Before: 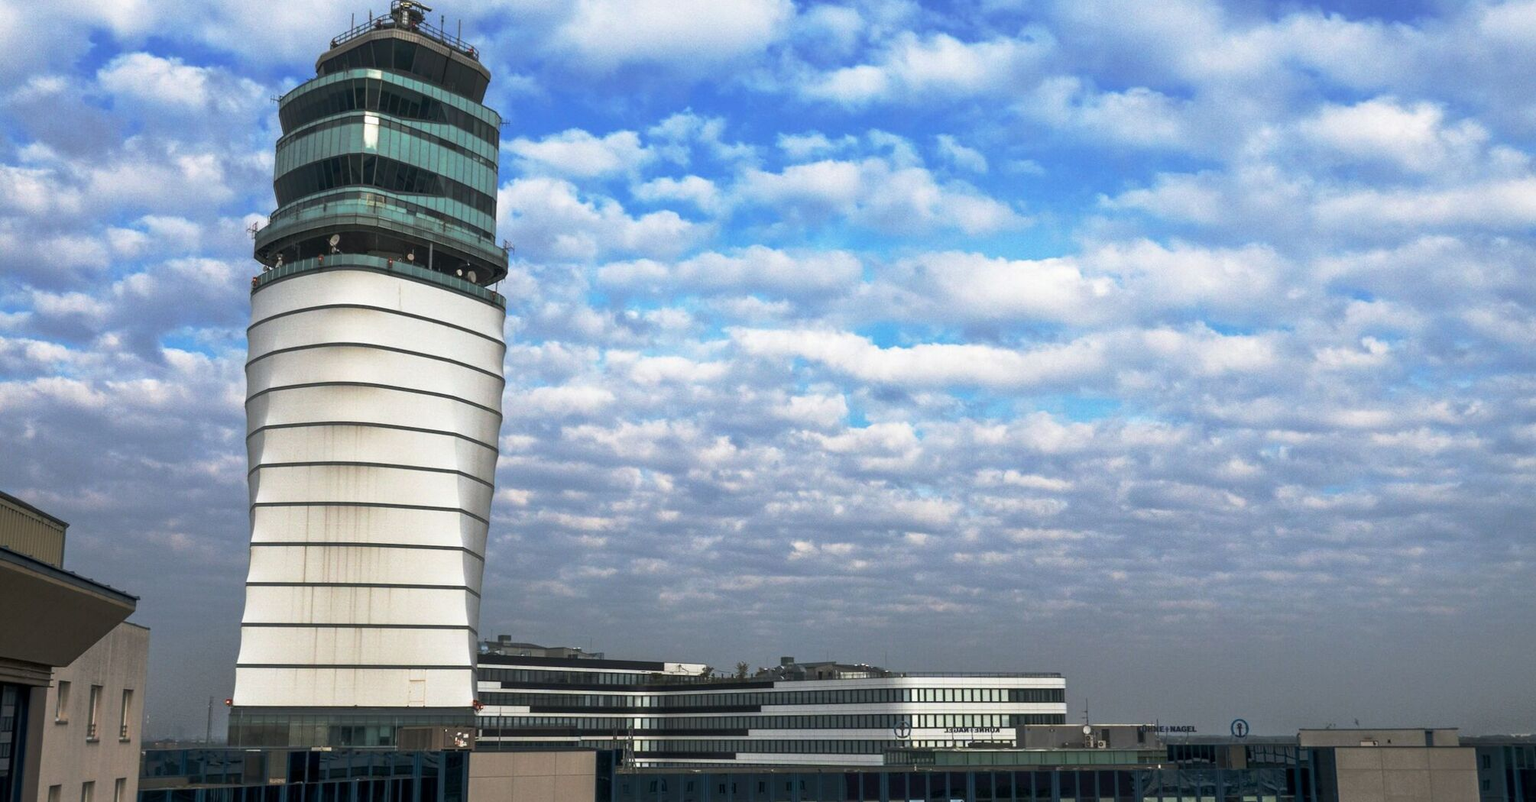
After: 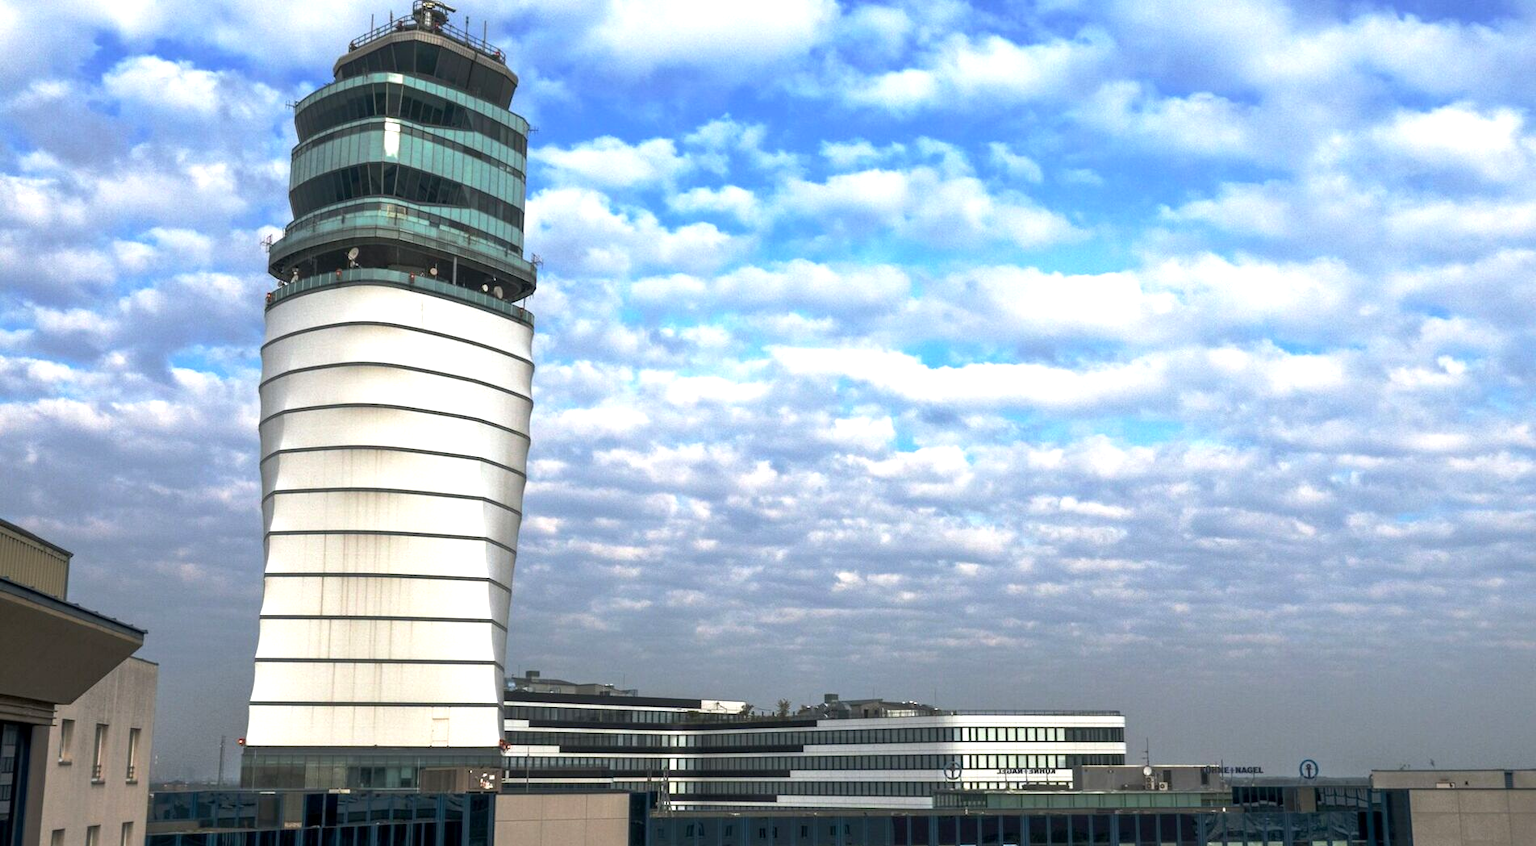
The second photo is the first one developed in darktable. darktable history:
exposure: black level correction 0.001, exposure 0.499 EV, compensate exposure bias true, compensate highlight preservation false
crop and rotate: left 0%, right 5.251%
